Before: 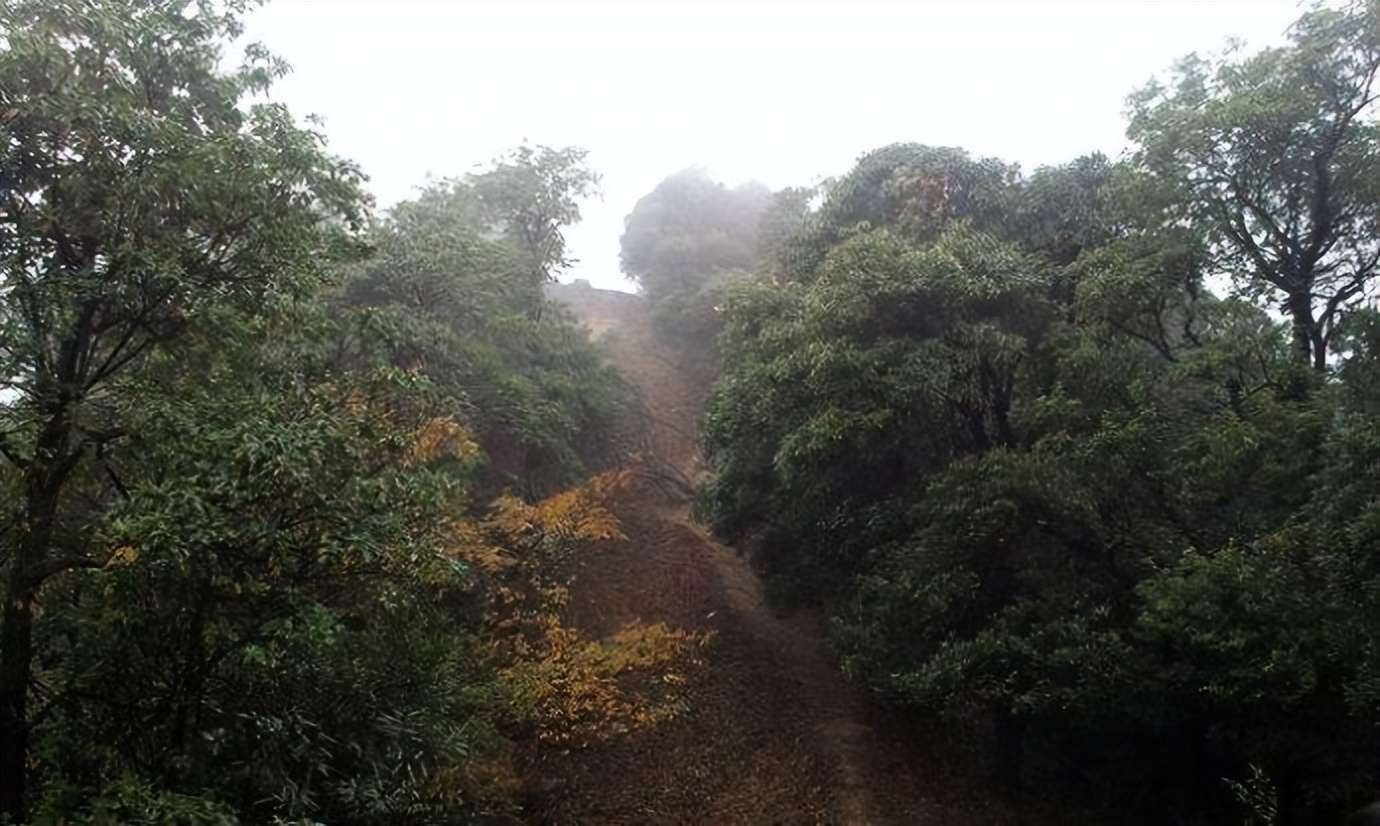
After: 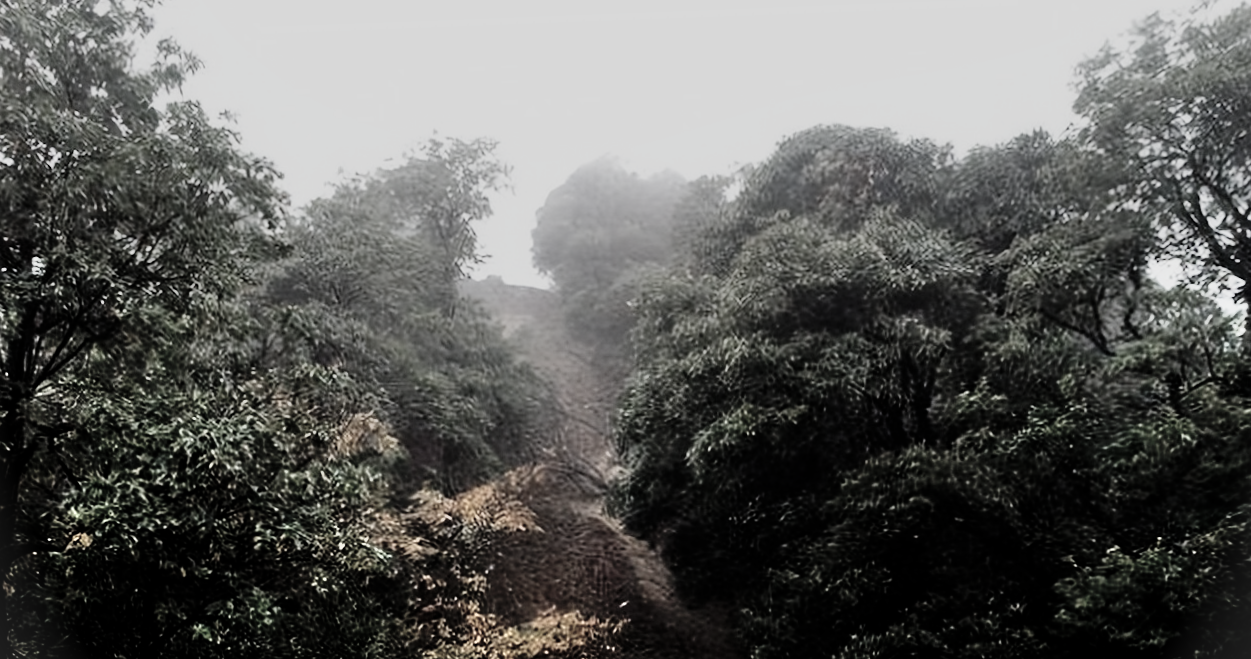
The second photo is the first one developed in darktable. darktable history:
filmic rgb: middle gray luminance 29%, black relative exposure -10.3 EV, white relative exposure 5.5 EV, threshold 6 EV, target black luminance 0%, hardness 3.95, latitude 2.04%, contrast 1.132, highlights saturation mix 5%, shadows ↔ highlights balance 15.11%, preserve chrominance no, color science v3 (2019), use custom middle-gray values true, iterations of high-quality reconstruction 0, enable highlight reconstruction true
color correction: saturation 0.3
crop and rotate: angle 0.2°, left 0.275%, right 3.127%, bottom 14.18%
shadows and highlights: radius 110.86, shadows 51.09, white point adjustment 9.16, highlights -4.17, highlights color adjustment 32.2%, soften with gaussian
rotate and perspective: rotation 0.062°, lens shift (vertical) 0.115, lens shift (horizontal) -0.133, crop left 0.047, crop right 0.94, crop top 0.061, crop bottom 0.94
exposure: exposure -0.021 EV, compensate highlight preservation false
vignetting: fall-off start 100%, brightness 0.05, saturation 0
